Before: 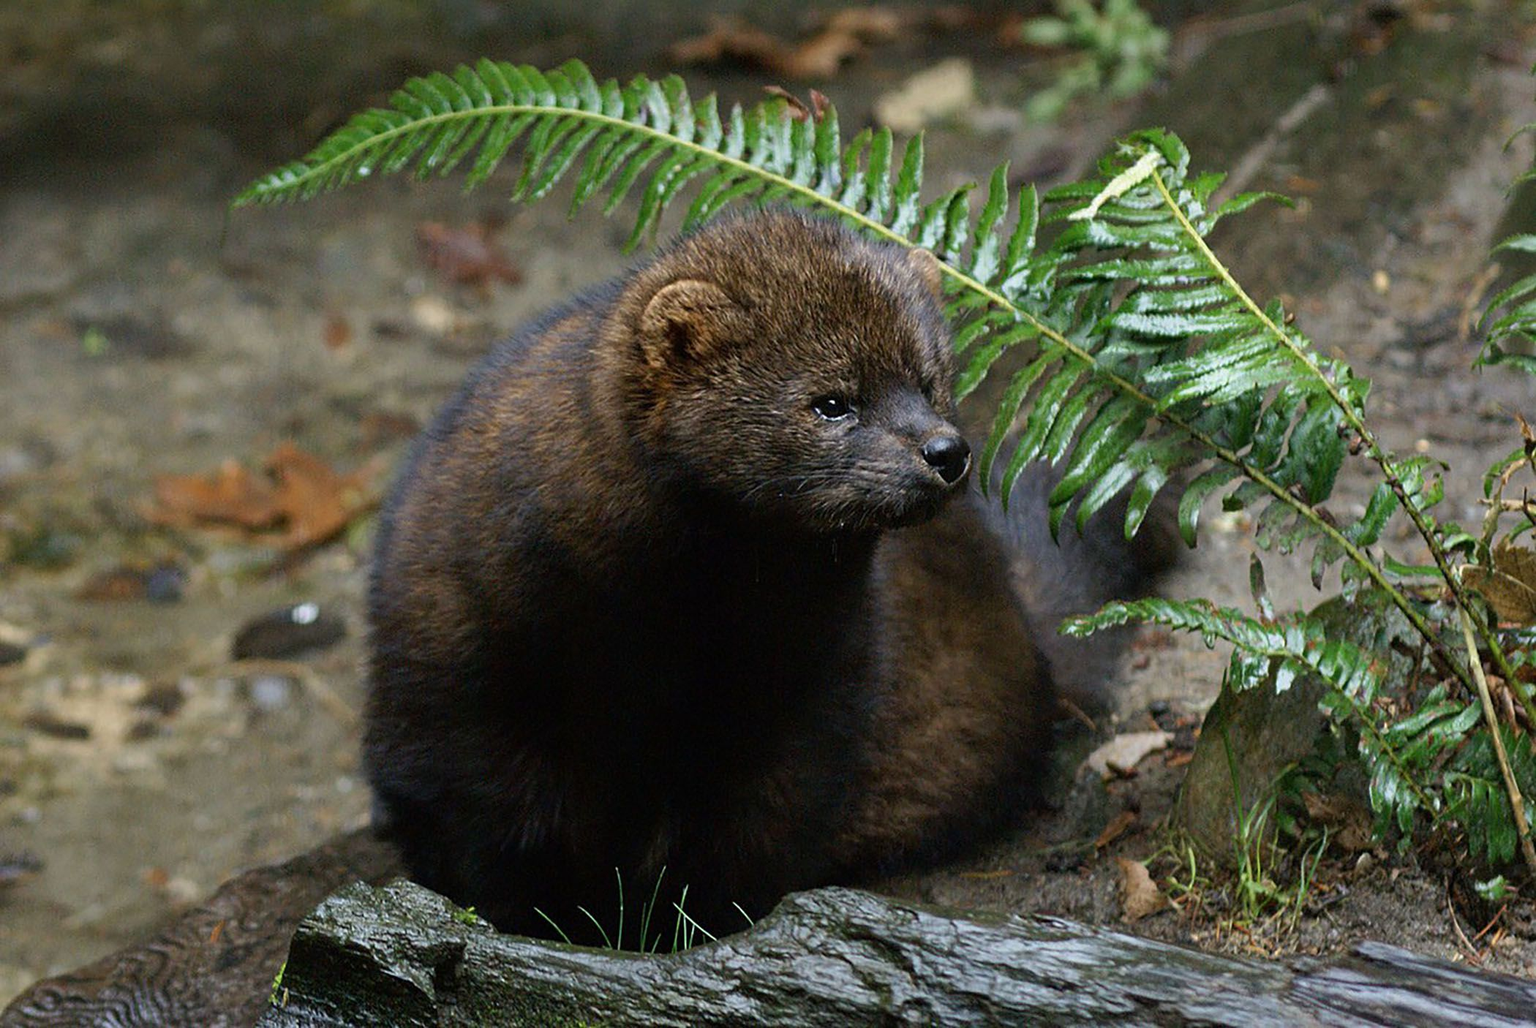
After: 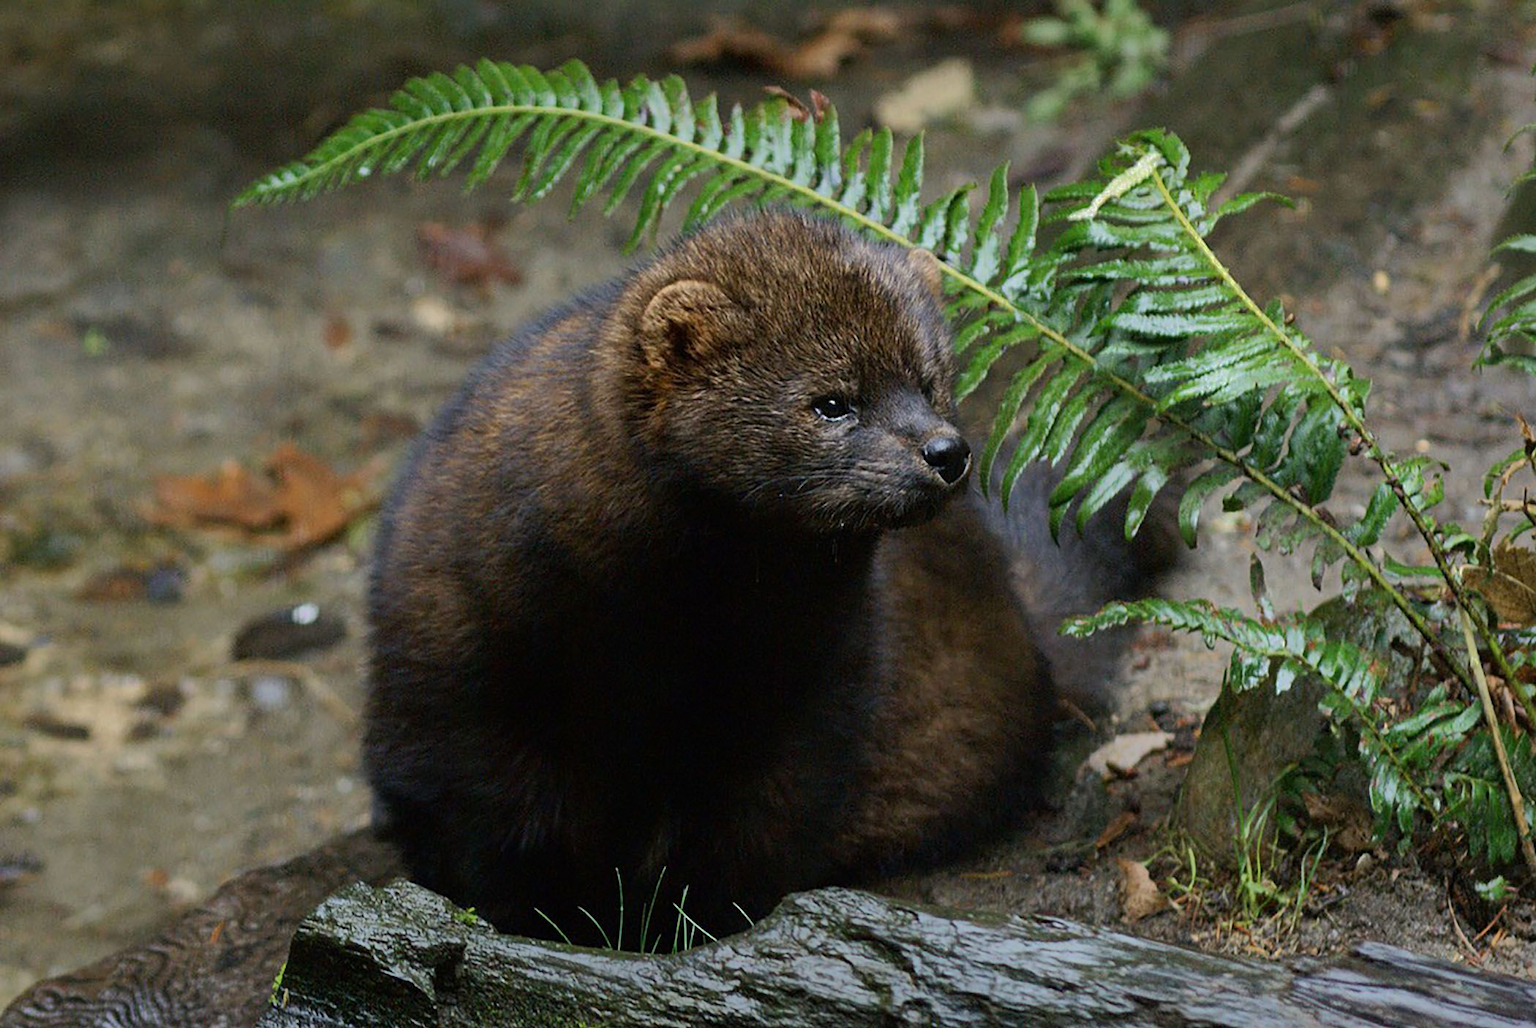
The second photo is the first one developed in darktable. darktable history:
shadows and highlights: shadows -18.13, highlights -73.67
